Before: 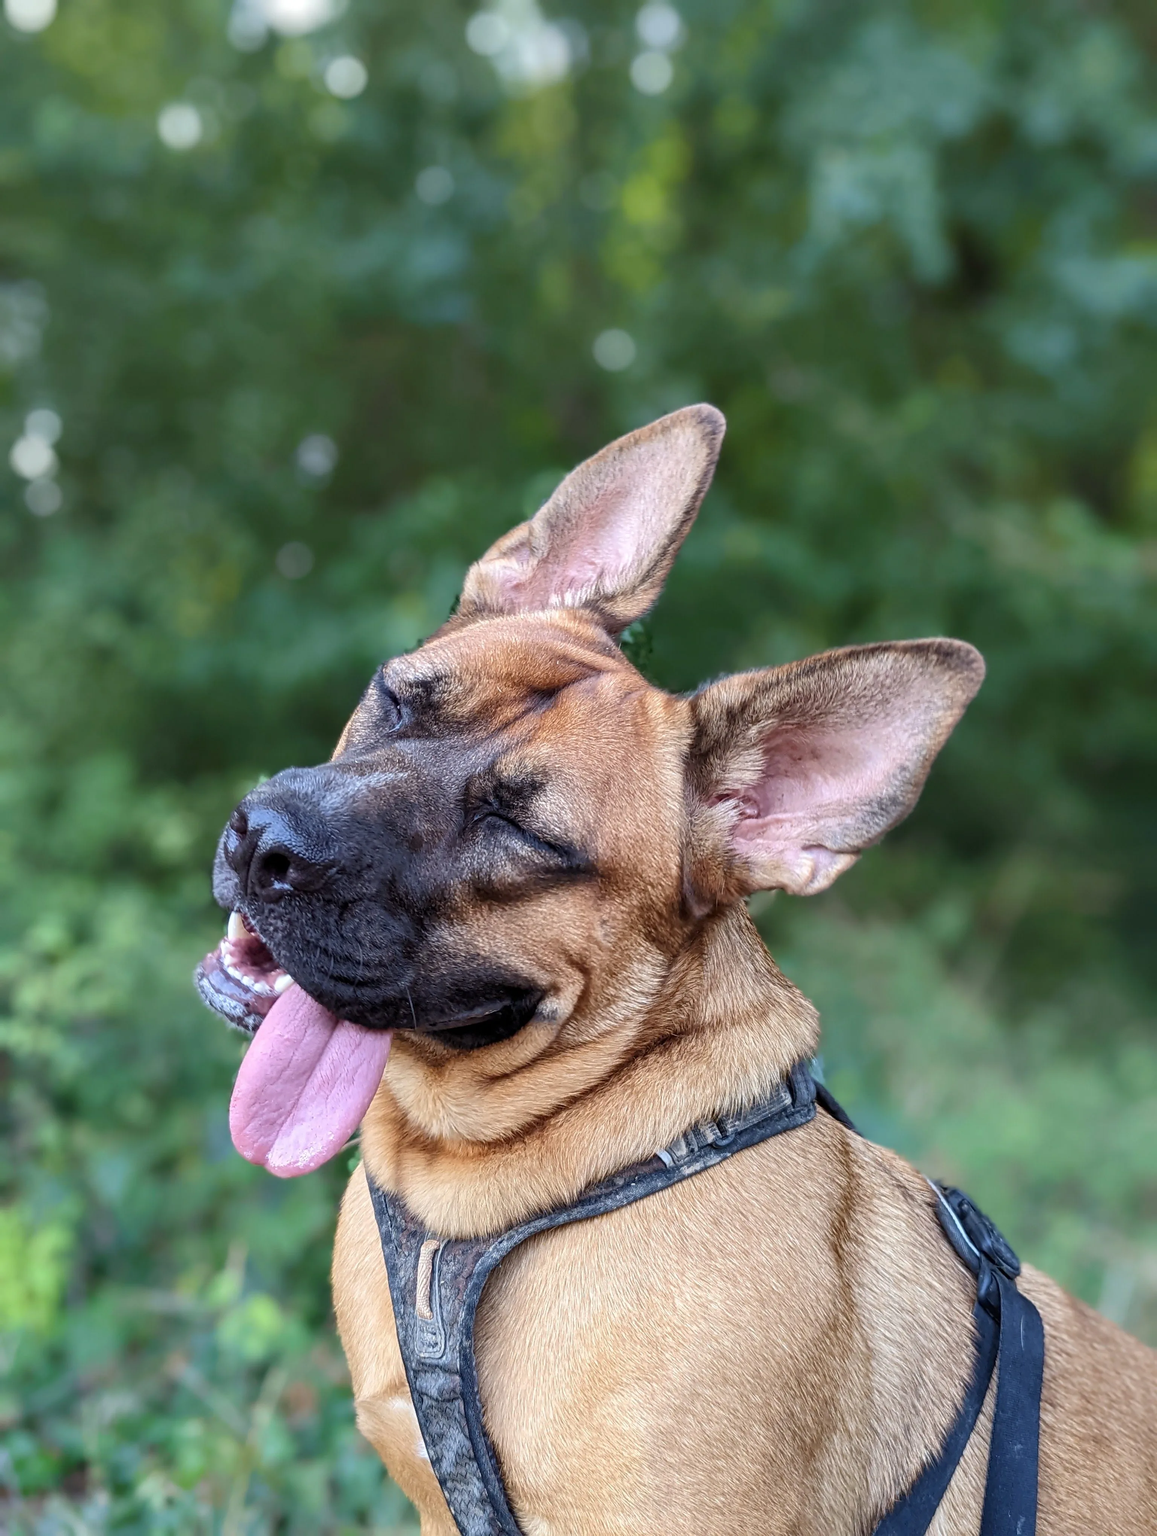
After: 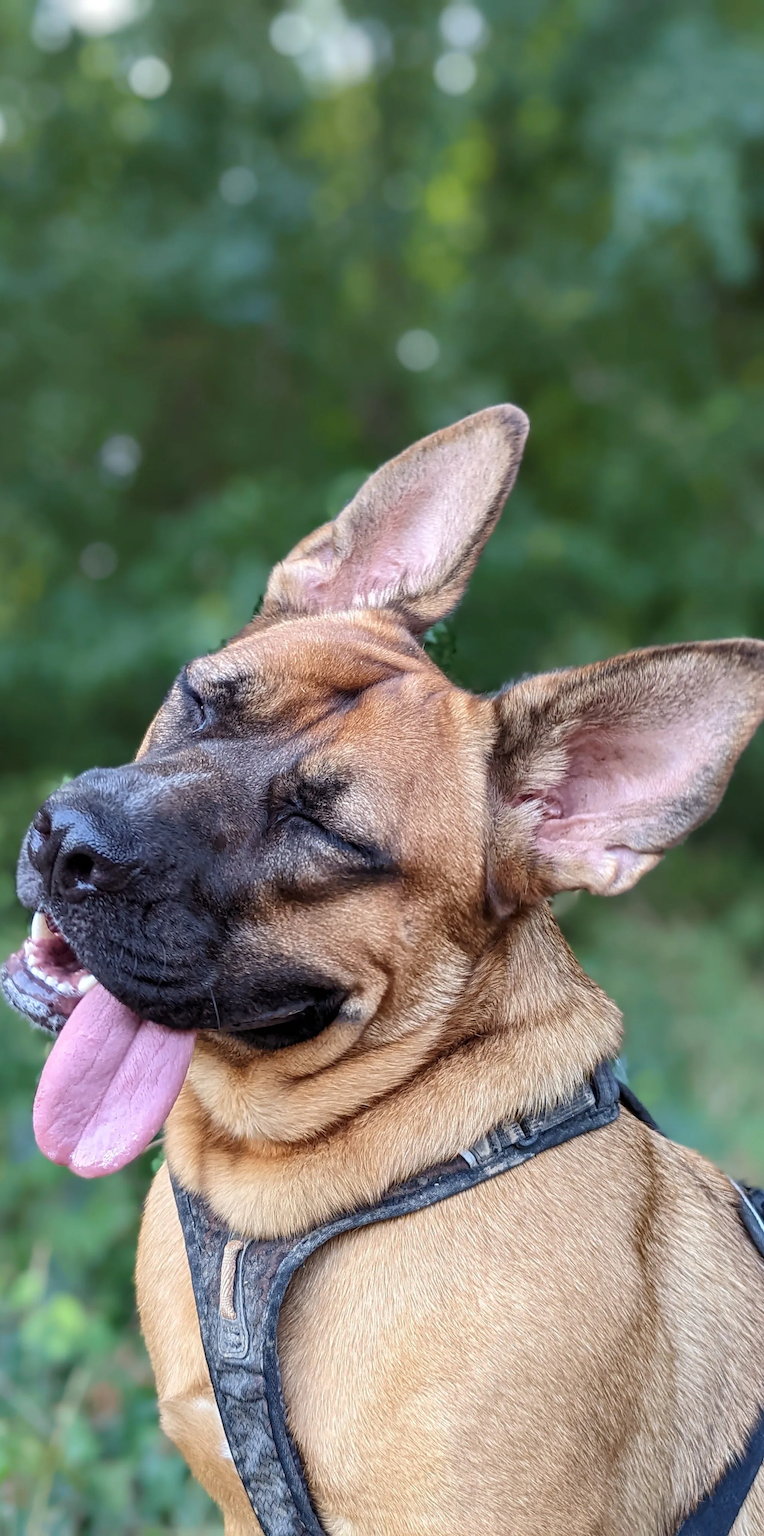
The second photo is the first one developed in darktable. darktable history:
crop: left 17.024%, right 16.887%
color calibration: illuminant same as pipeline (D50), adaptation XYZ, x 0.346, y 0.358, temperature 5003.65 K
